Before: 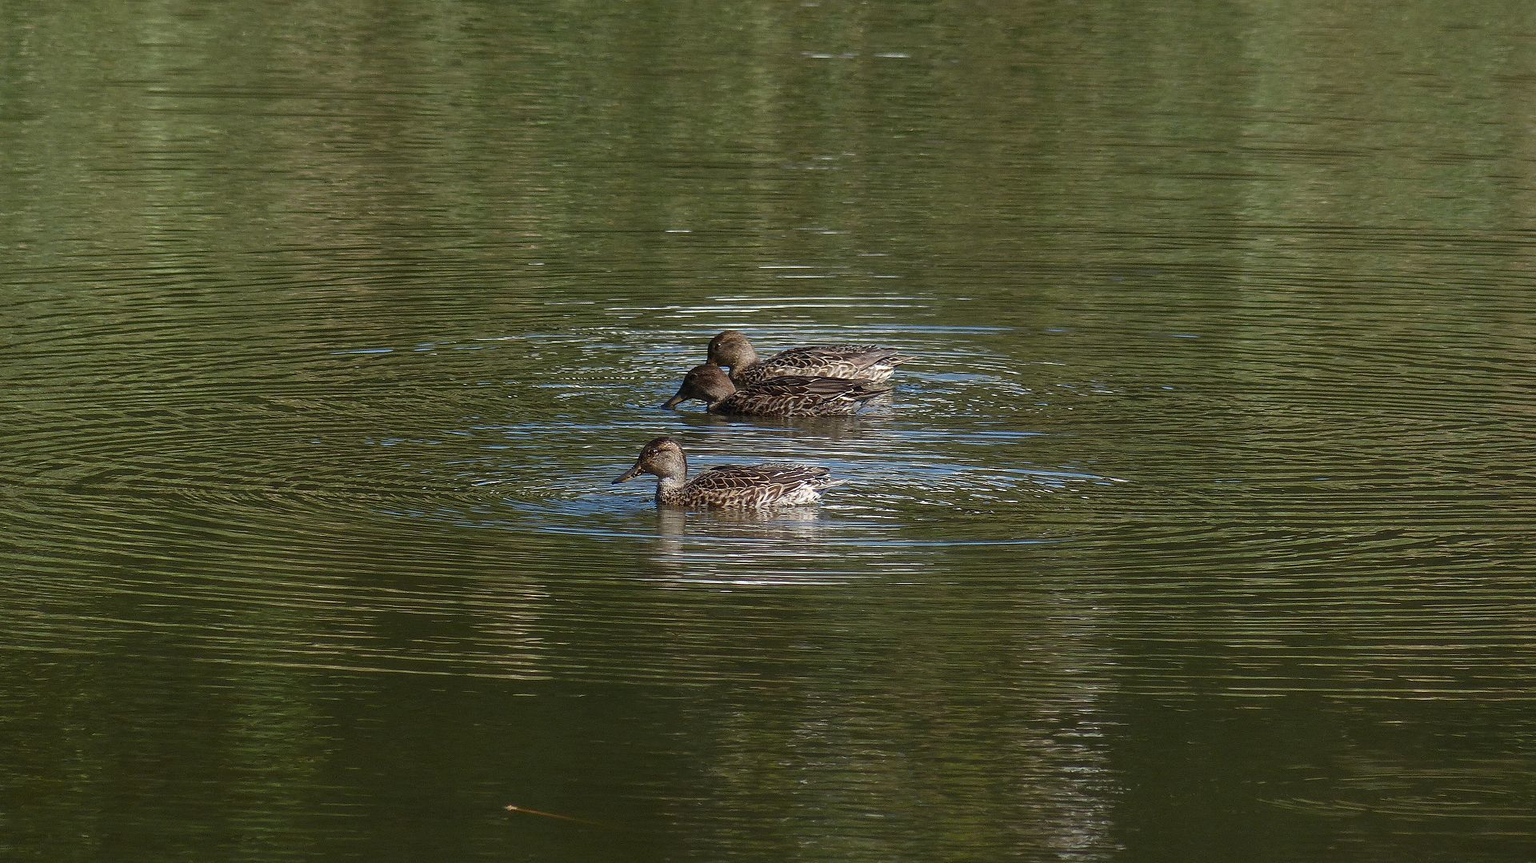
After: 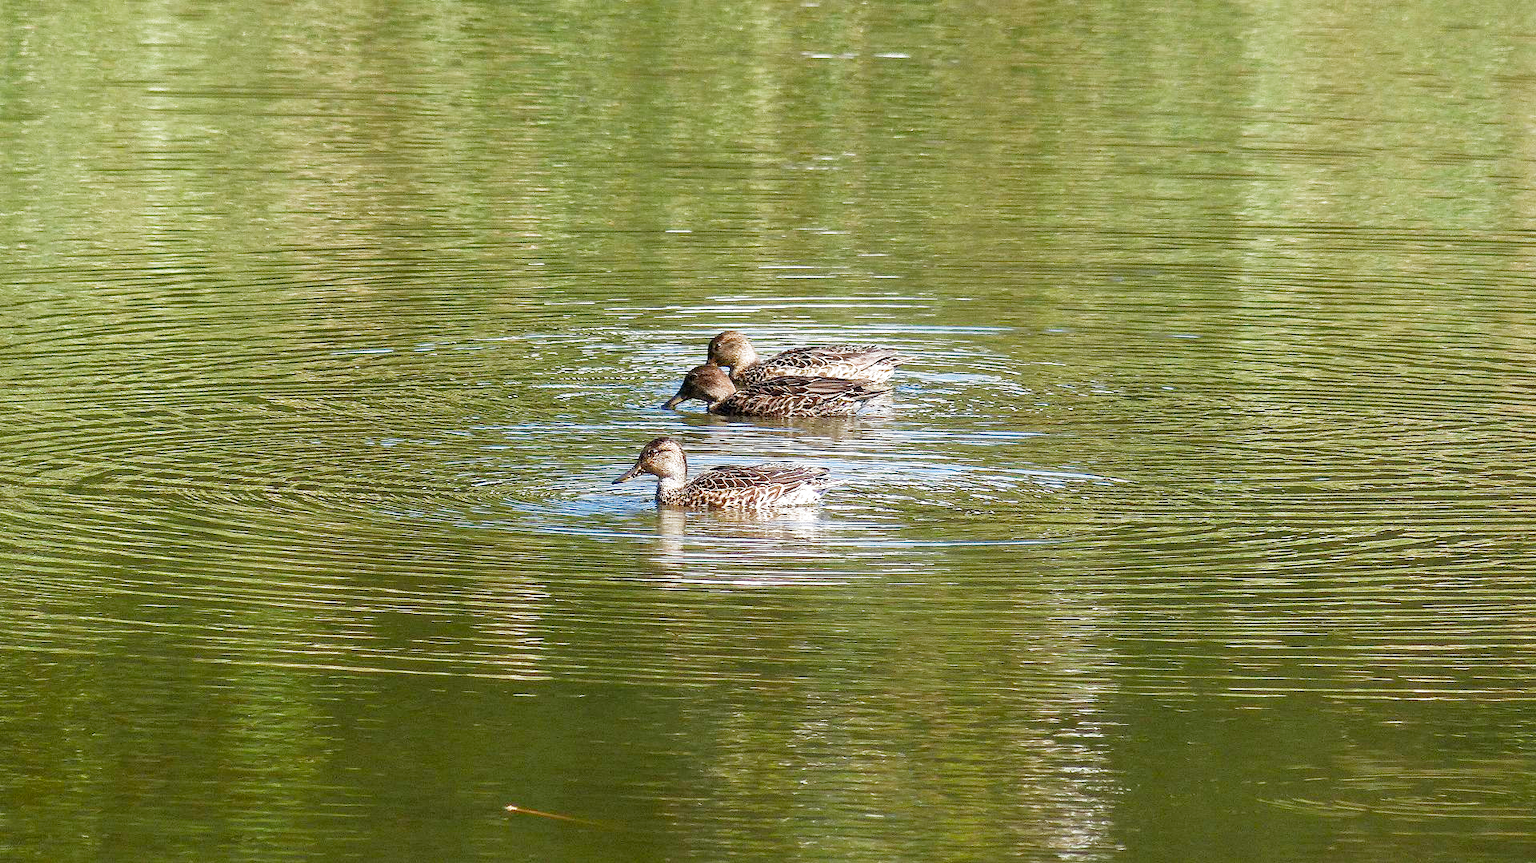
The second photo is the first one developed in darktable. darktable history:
filmic rgb: middle gray luminance 10%, black relative exposure -8.61 EV, white relative exposure 3.3 EV, threshold 6 EV, target black luminance 0%, hardness 5.2, latitude 44.69%, contrast 1.302, highlights saturation mix 5%, shadows ↔ highlights balance 24.64%, add noise in highlights 0, preserve chrominance no, color science v3 (2019), use custom middle-gray values true, iterations of high-quality reconstruction 0, contrast in highlights soft, enable highlight reconstruction true
rgb curve: curves: ch0 [(0, 0) (0.053, 0.068) (0.122, 0.128) (1, 1)]
exposure: black level correction 0, exposure 0.7 EV, compensate exposure bias true, compensate highlight preservation false
